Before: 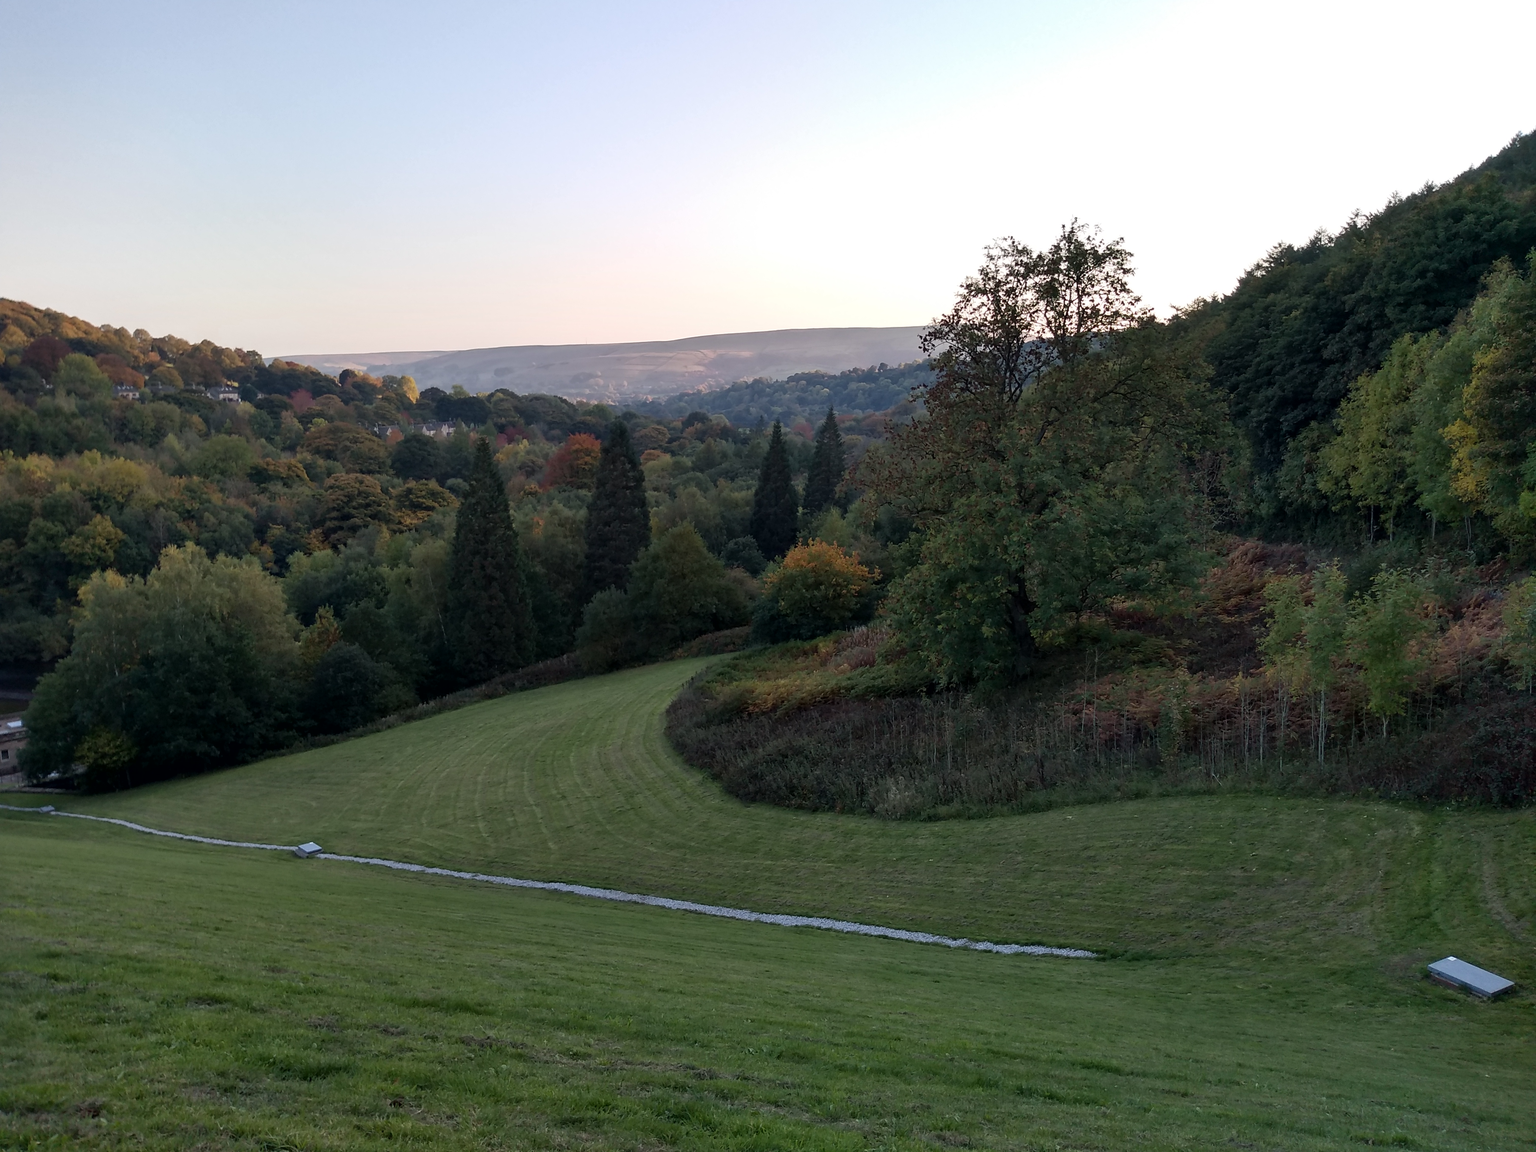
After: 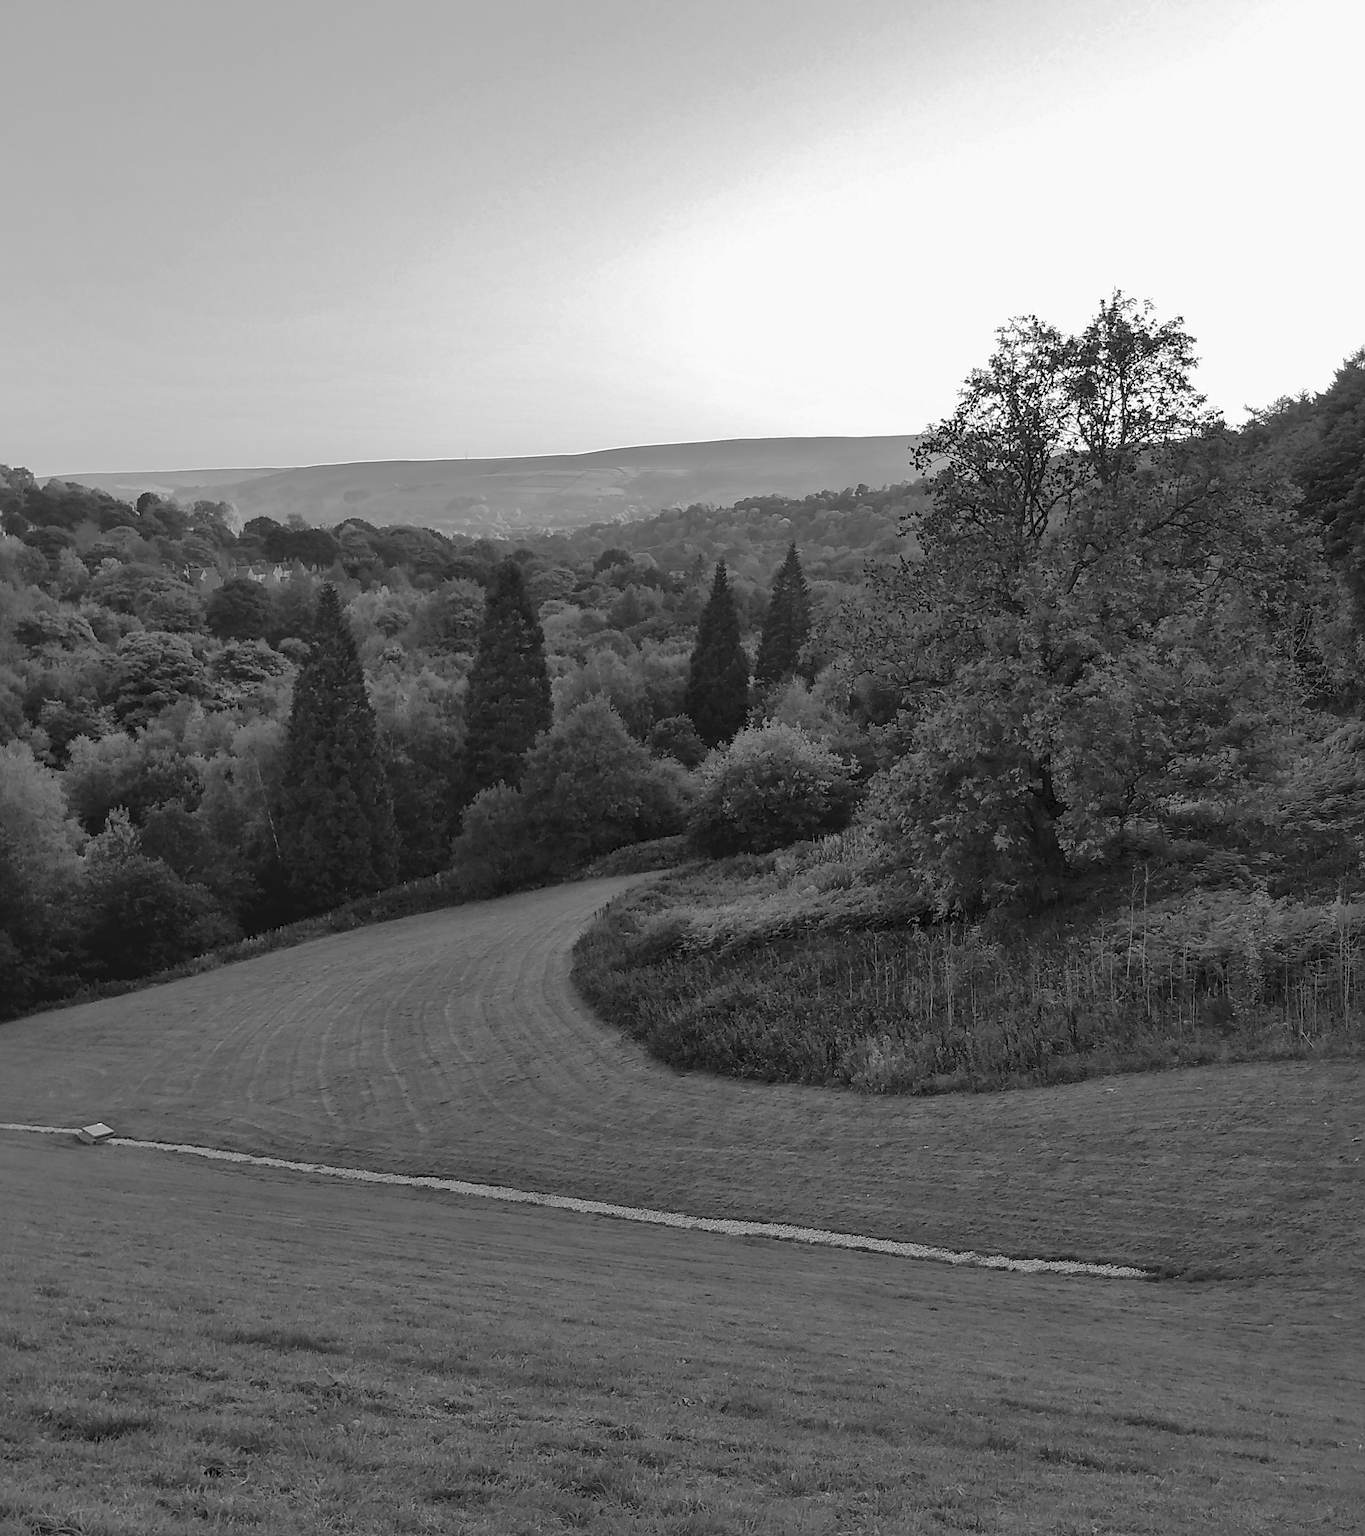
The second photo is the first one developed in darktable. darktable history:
shadows and highlights: on, module defaults
crop: left 15.419%, right 17.914%
contrast brightness saturation: contrast 0.04, saturation 0.16
monochrome: a 32, b 64, size 2.3
sharpen: on, module defaults
tone curve: curves: ch0 [(0, 0) (0.003, 0.048) (0.011, 0.055) (0.025, 0.065) (0.044, 0.089) (0.069, 0.111) (0.1, 0.132) (0.136, 0.163) (0.177, 0.21) (0.224, 0.259) (0.277, 0.323) (0.335, 0.385) (0.399, 0.442) (0.468, 0.508) (0.543, 0.578) (0.623, 0.648) (0.709, 0.716) (0.801, 0.781) (0.898, 0.845) (1, 1)], preserve colors none
